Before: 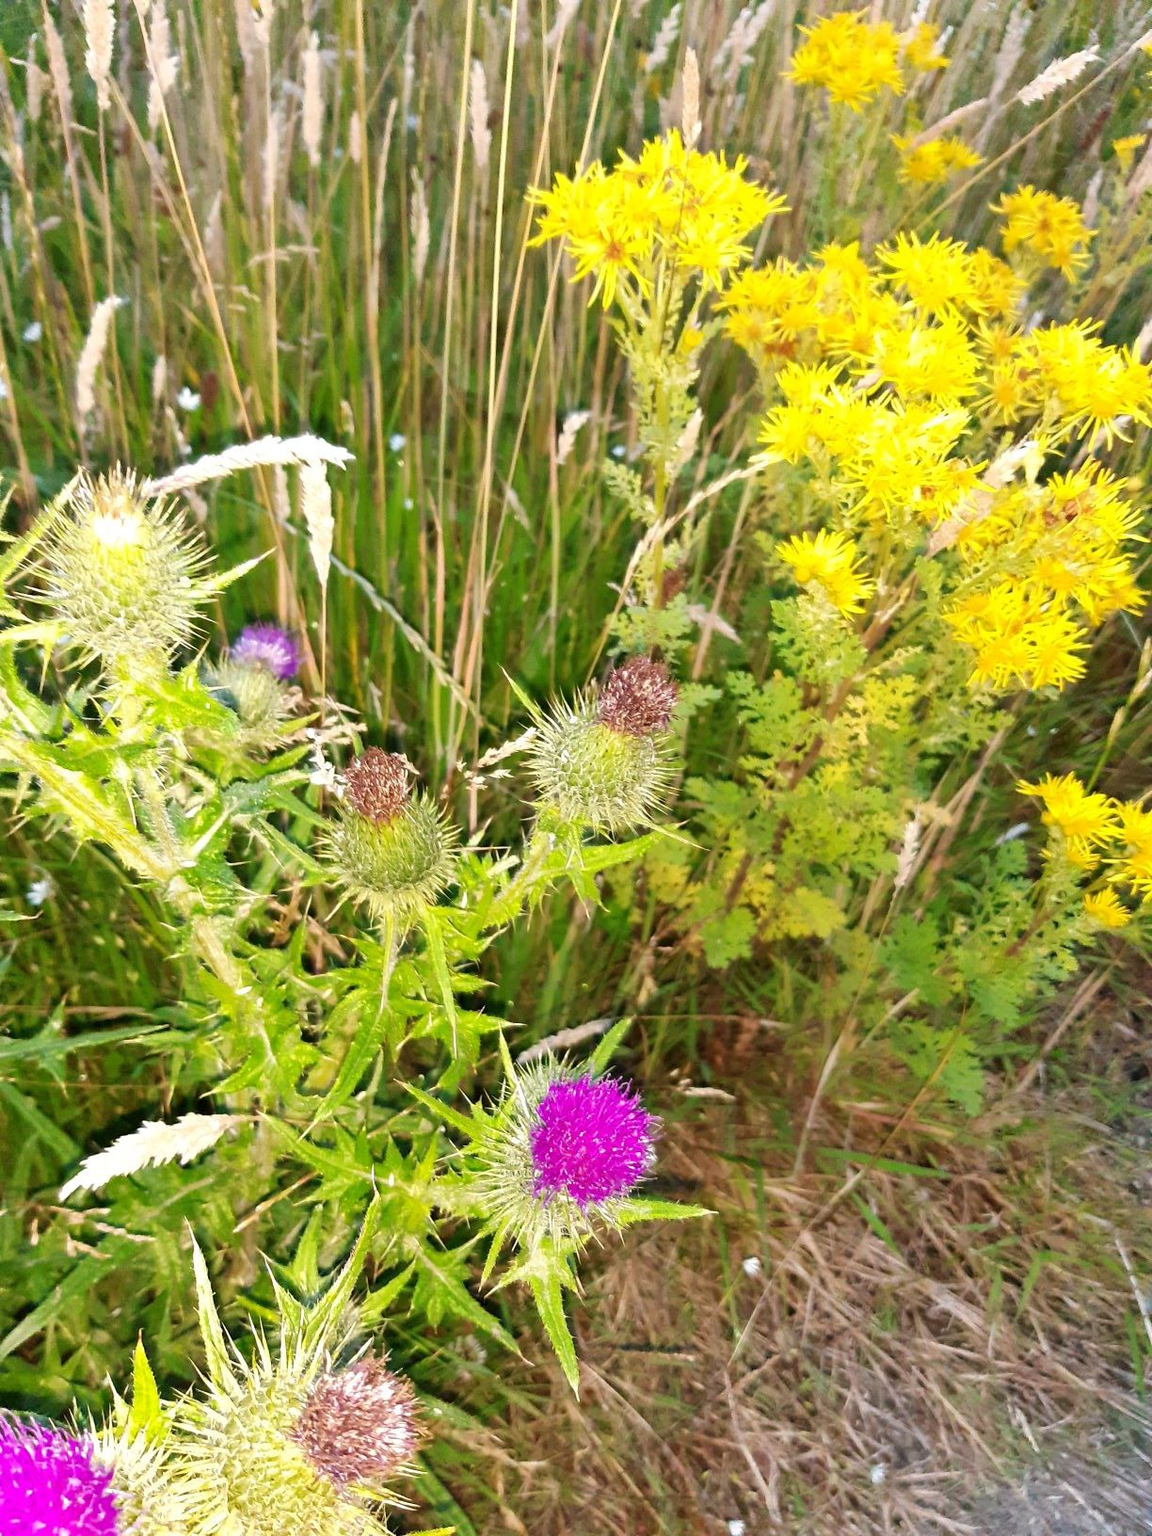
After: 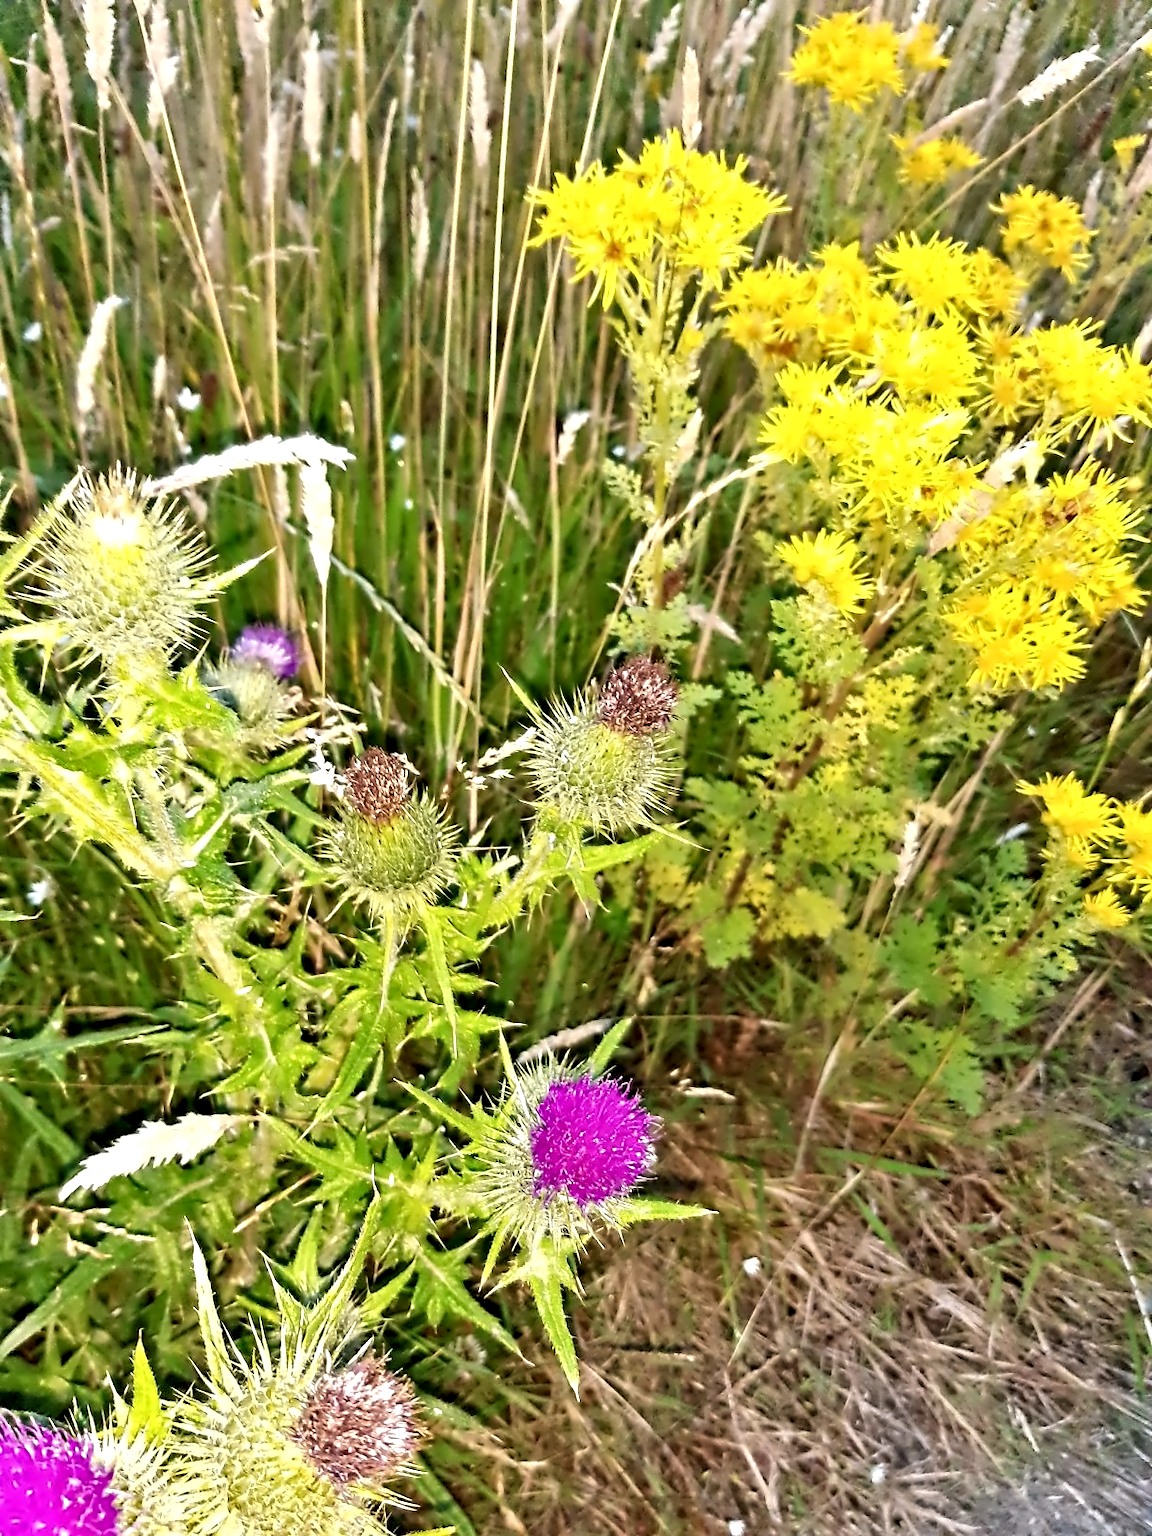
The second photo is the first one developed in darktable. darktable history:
contrast equalizer: octaves 7, y [[0.5, 0.542, 0.583, 0.625, 0.667, 0.708], [0.5 ×6], [0.5 ×6], [0, 0.033, 0.067, 0.1, 0.133, 0.167], [0, 0.05, 0.1, 0.15, 0.2, 0.25]]
white balance: emerald 1
